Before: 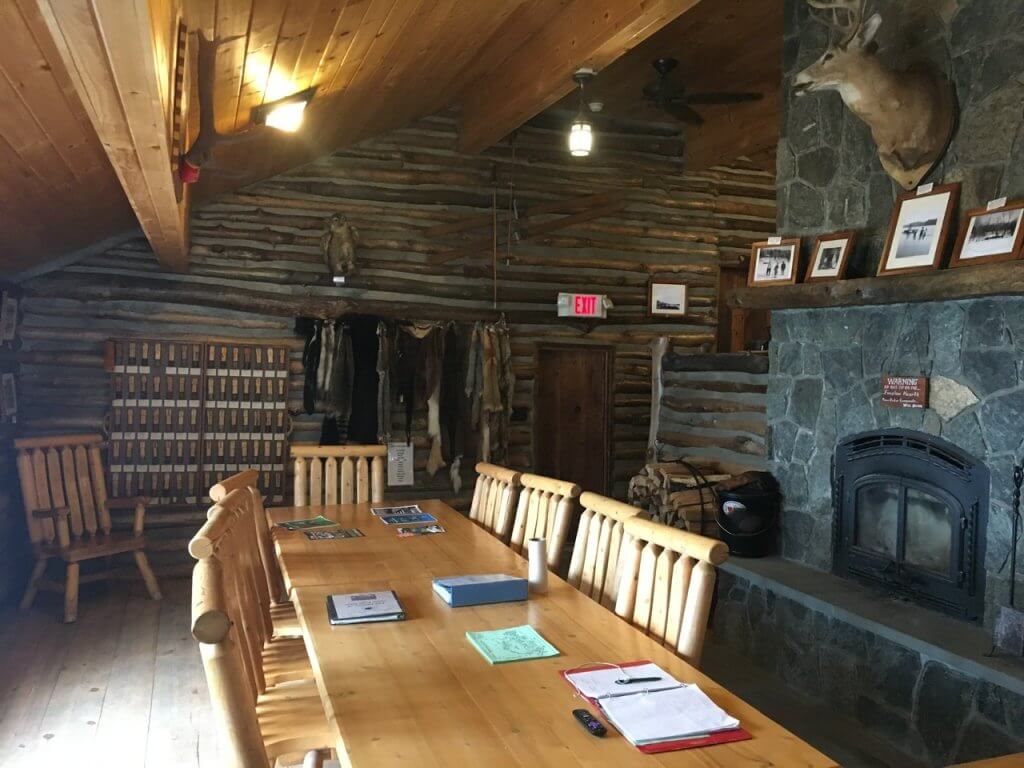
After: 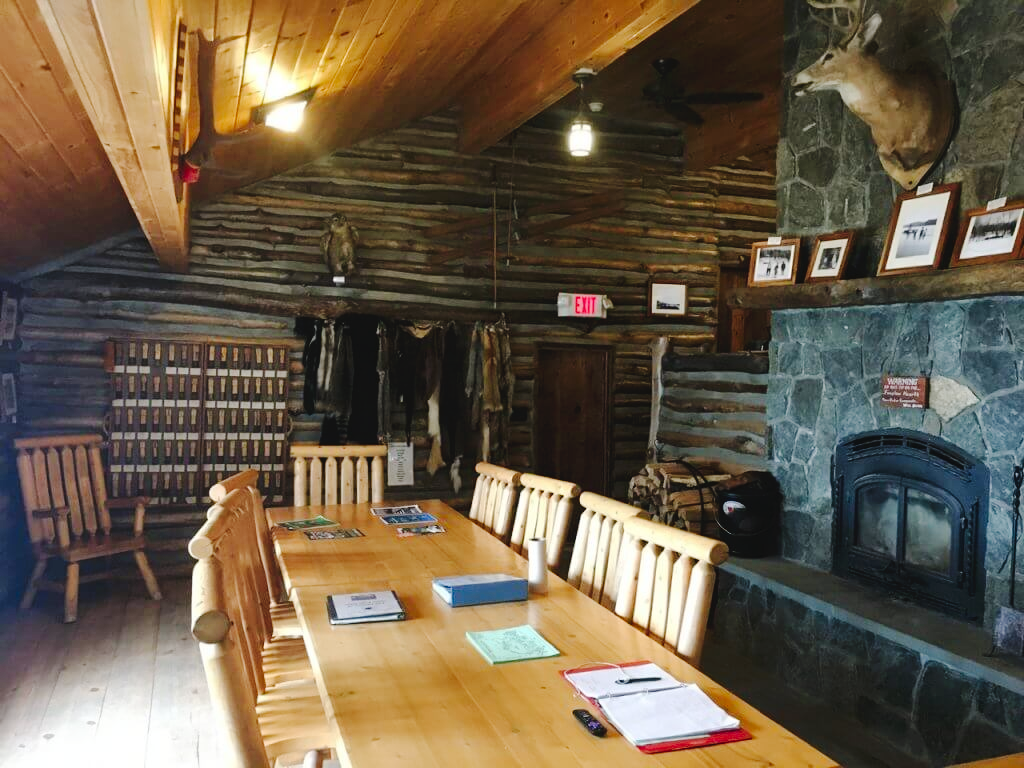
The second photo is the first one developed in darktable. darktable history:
white balance: emerald 1
tone curve: curves: ch0 [(0, 0) (0.003, 0.034) (0.011, 0.038) (0.025, 0.046) (0.044, 0.054) (0.069, 0.06) (0.1, 0.079) (0.136, 0.114) (0.177, 0.151) (0.224, 0.213) (0.277, 0.293) (0.335, 0.385) (0.399, 0.482) (0.468, 0.578) (0.543, 0.655) (0.623, 0.724) (0.709, 0.786) (0.801, 0.854) (0.898, 0.922) (1, 1)], preserve colors none
